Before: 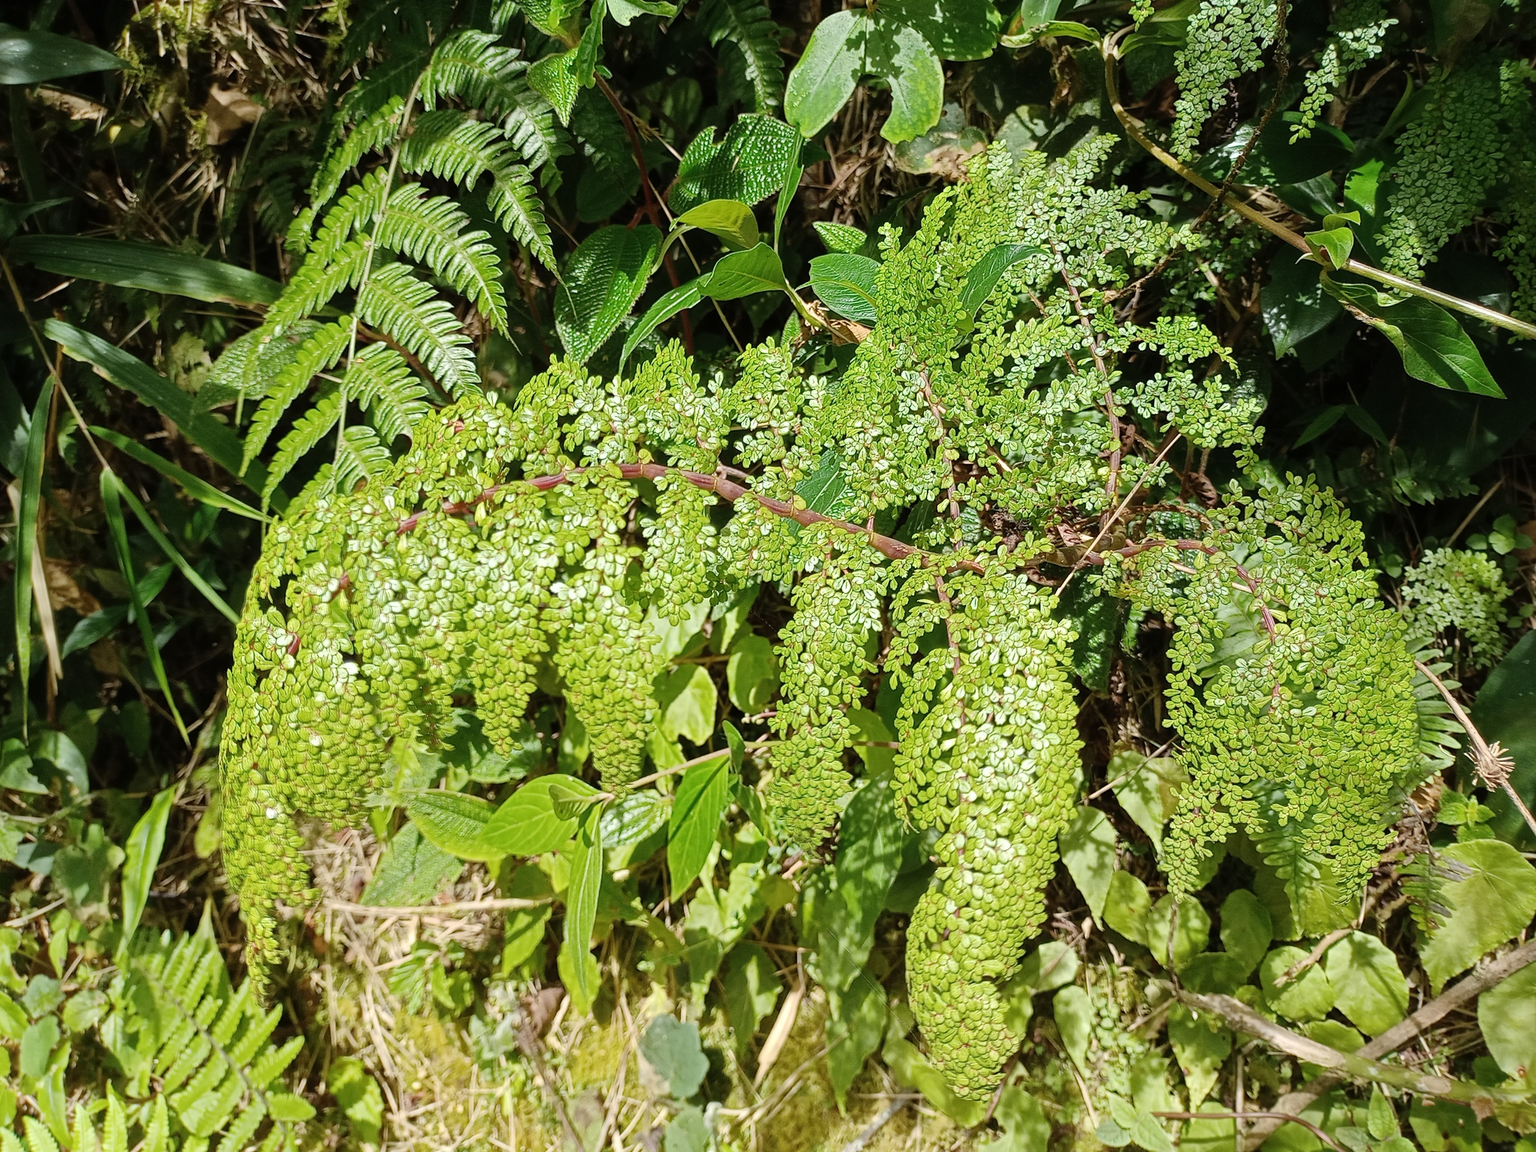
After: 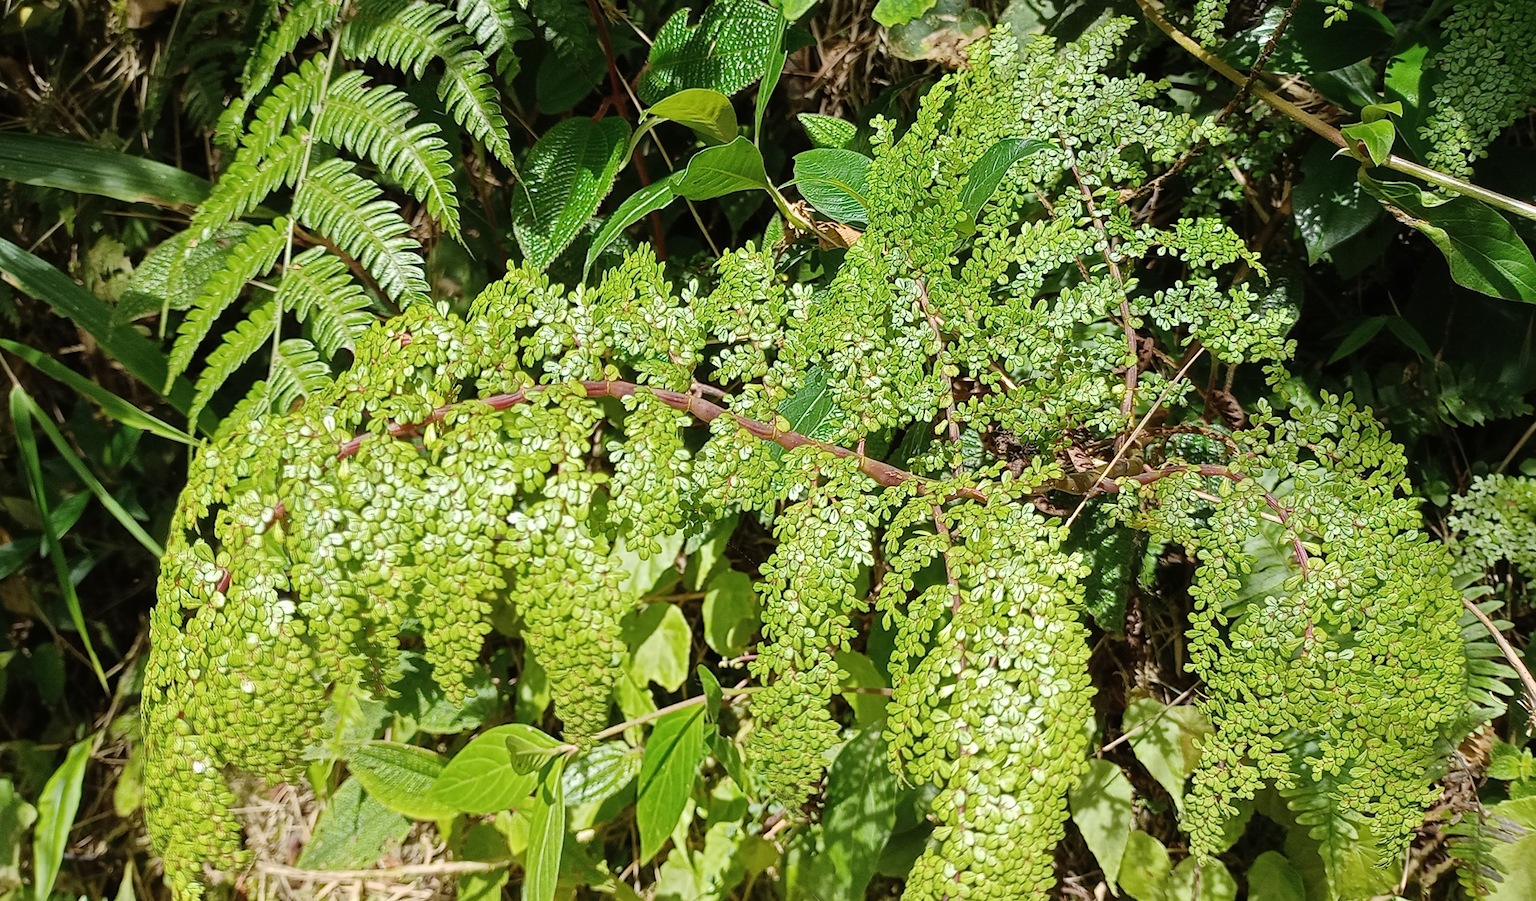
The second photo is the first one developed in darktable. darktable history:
crop: left 5.96%, top 10.375%, right 3.514%, bottom 18.828%
